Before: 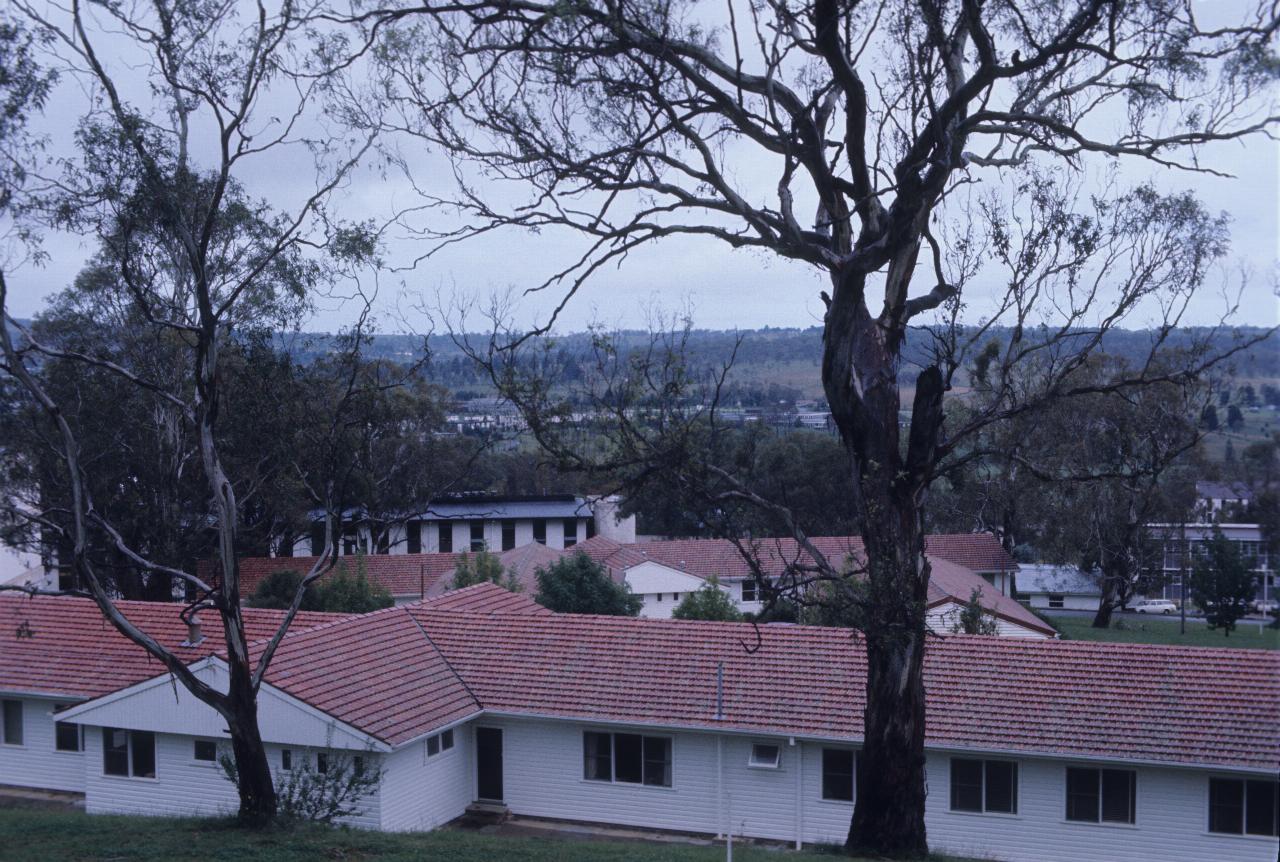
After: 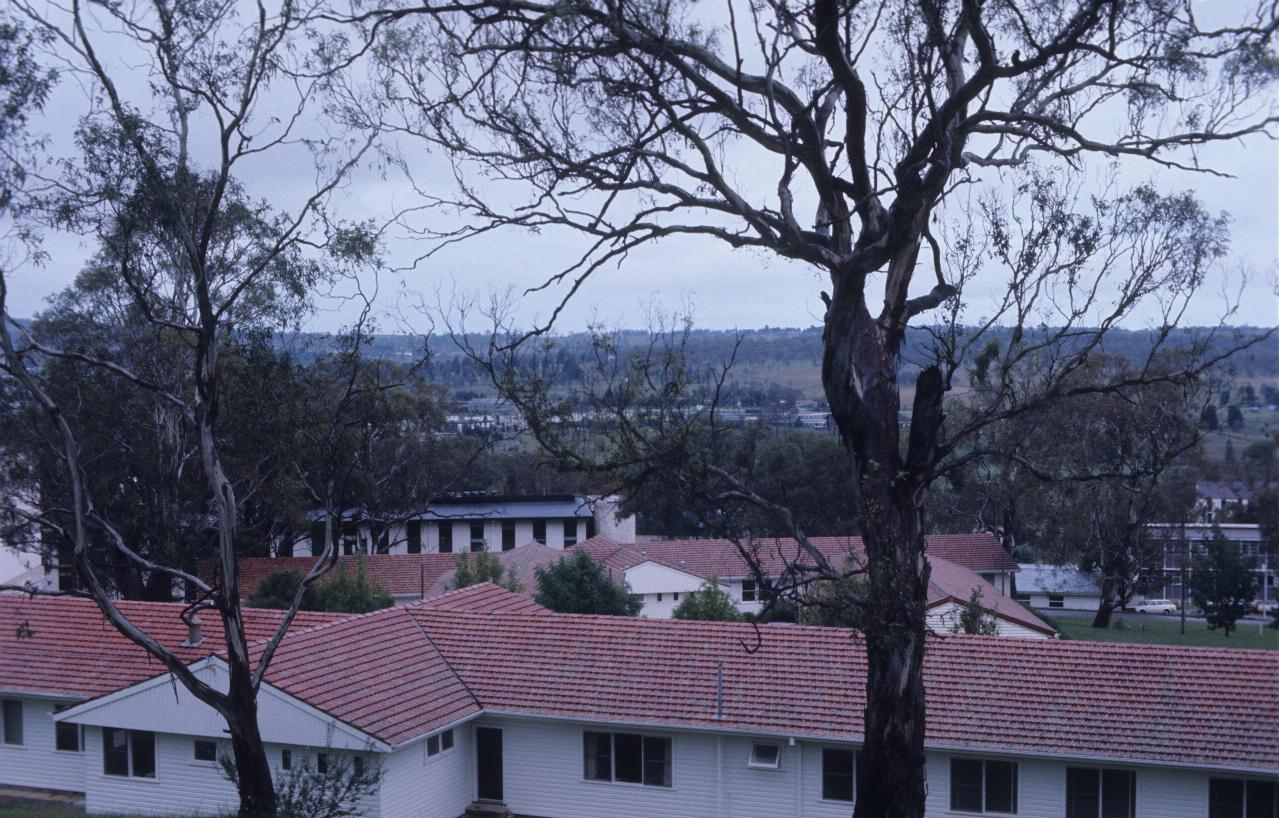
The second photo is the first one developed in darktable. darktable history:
crop and rotate: top 0.005%, bottom 5.042%
